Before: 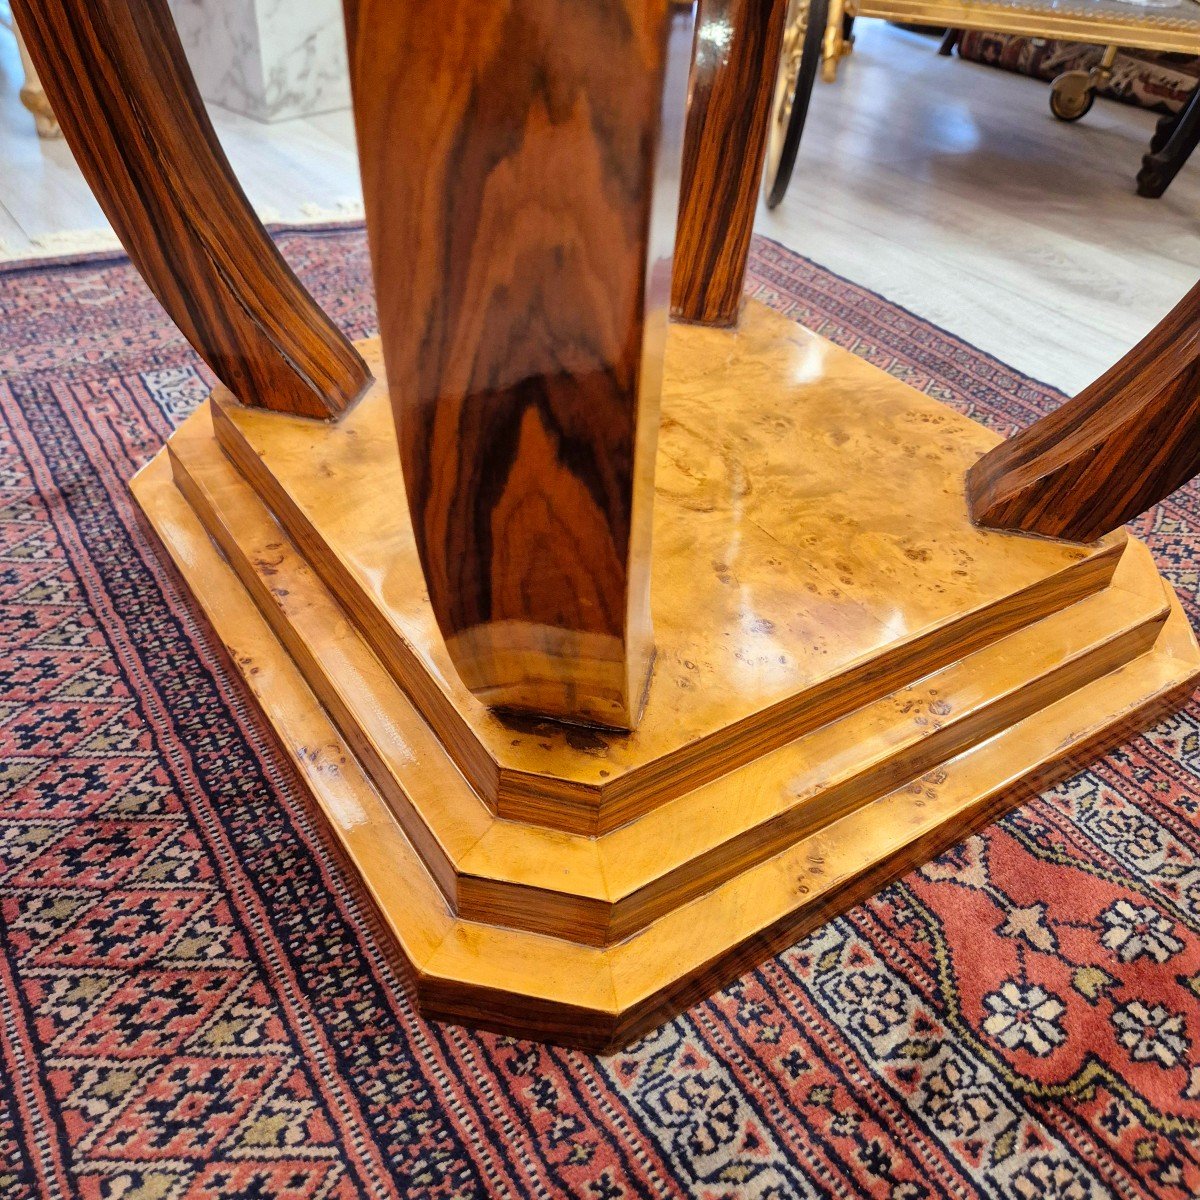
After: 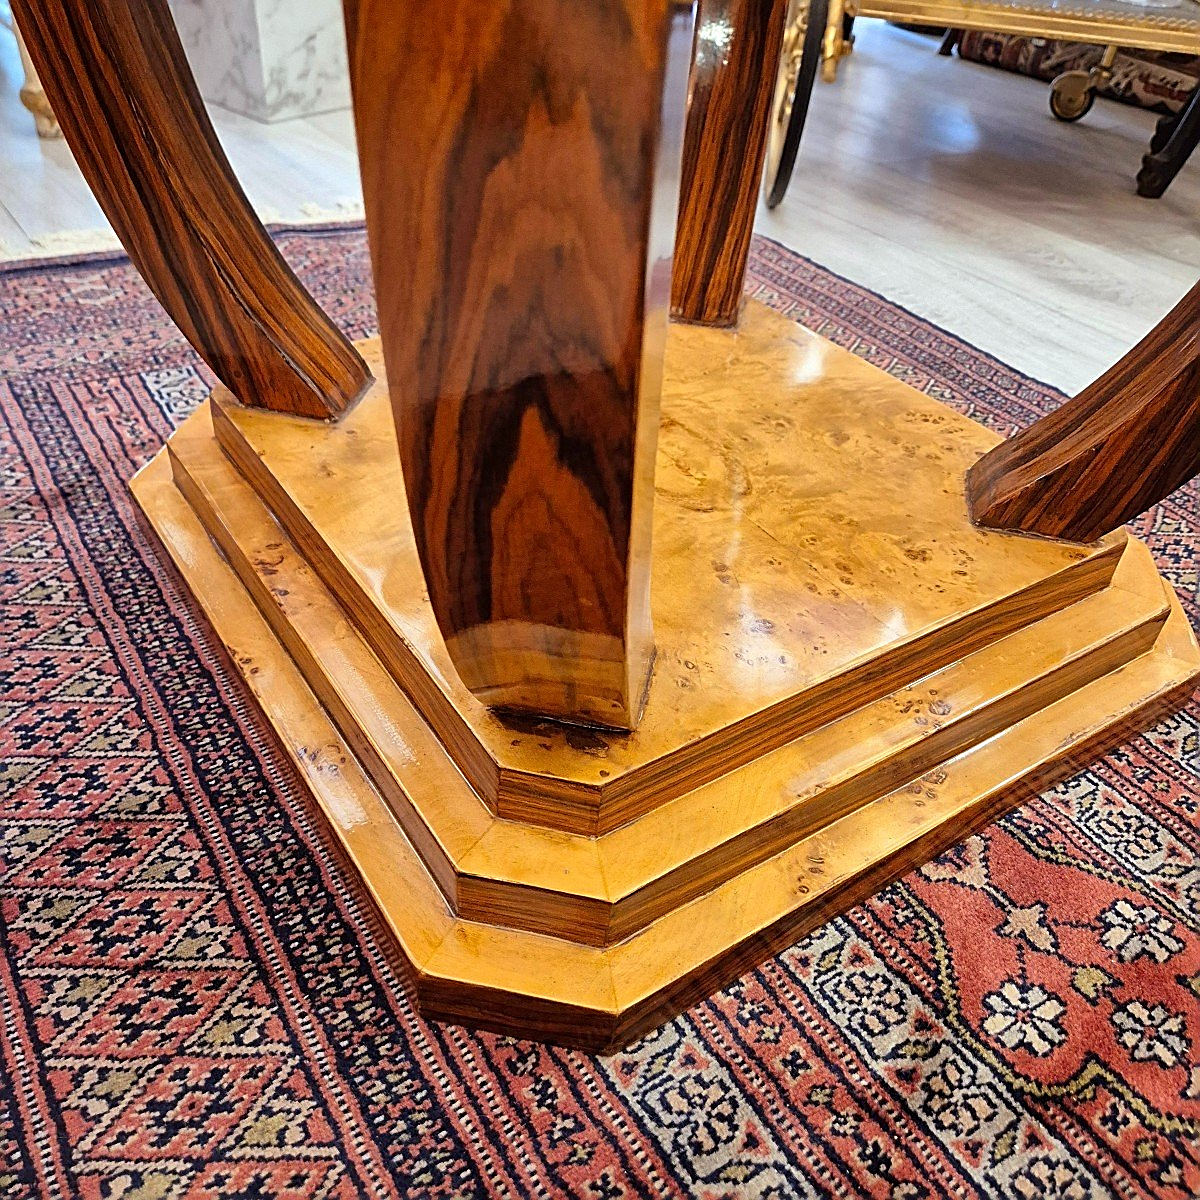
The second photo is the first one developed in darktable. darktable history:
sharpen: amount 0.996
